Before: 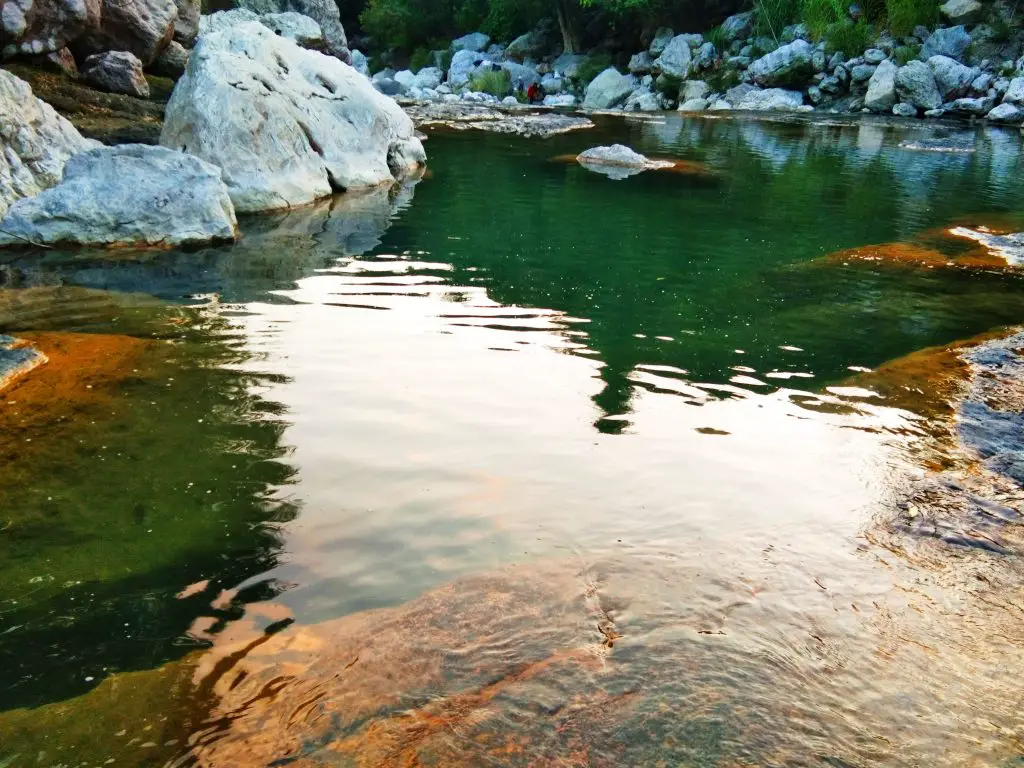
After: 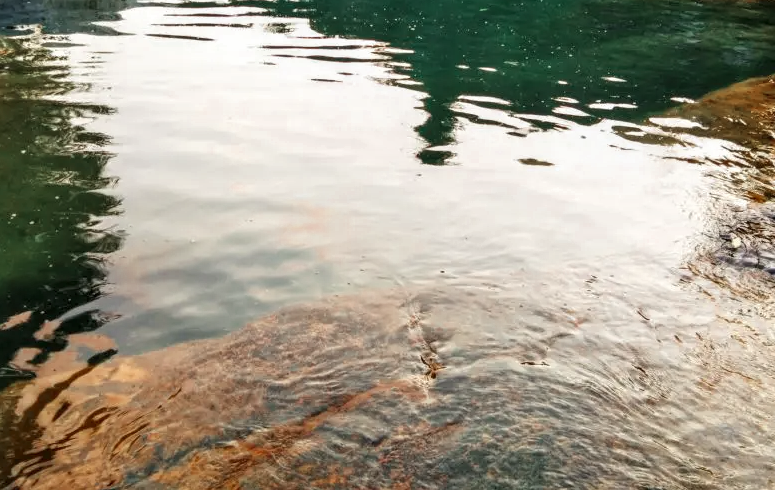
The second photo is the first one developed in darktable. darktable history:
color zones: curves: ch0 [(0, 0.5) (0.125, 0.4) (0.25, 0.5) (0.375, 0.4) (0.5, 0.4) (0.625, 0.6) (0.75, 0.6) (0.875, 0.5)]; ch1 [(0, 0.35) (0.125, 0.45) (0.25, 0.35) (0.375, 0.35) (0.5, 0.35) (0.625, 0.35) (0.75, 0.45) (0.875, 0.35)]; ch2 [(0, 0.6) (0.125, 0.5) (0.25, 0.5) (0.375, 0.6) (0.5, 0.6) (0.625, 0.5) (0.75, 0.5) (0.875, 0.5)]
local contrast: detail 130%
crop and rotate: left 17.299%, top 35.115%, right 7.015%, bottom 1.024%
